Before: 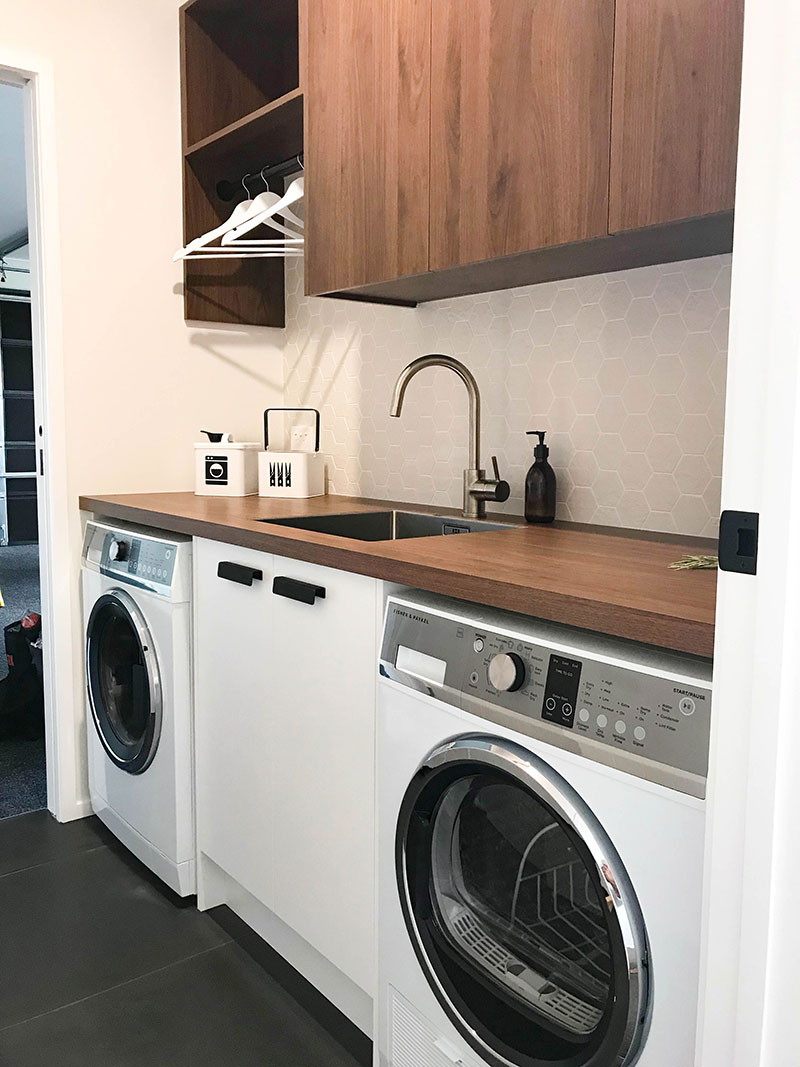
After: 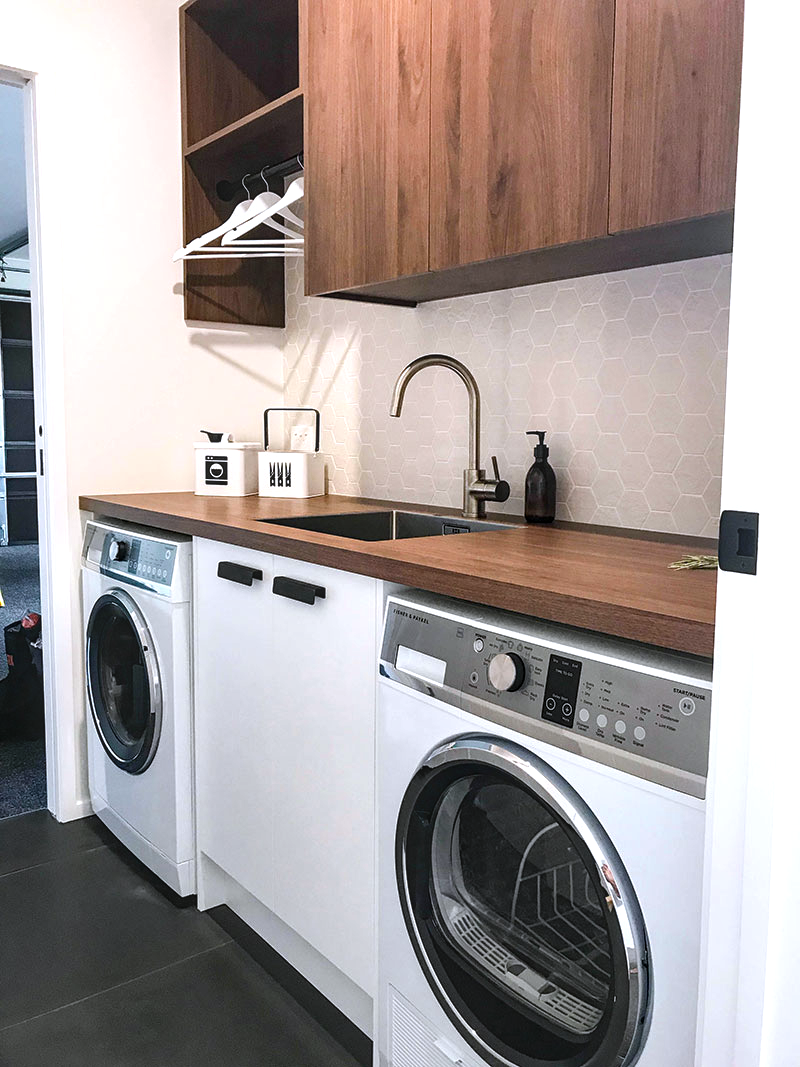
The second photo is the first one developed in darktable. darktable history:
color balance: contrast 10%
local contrast: on, module defaults
white balance: red 0.984, blue 1.059
